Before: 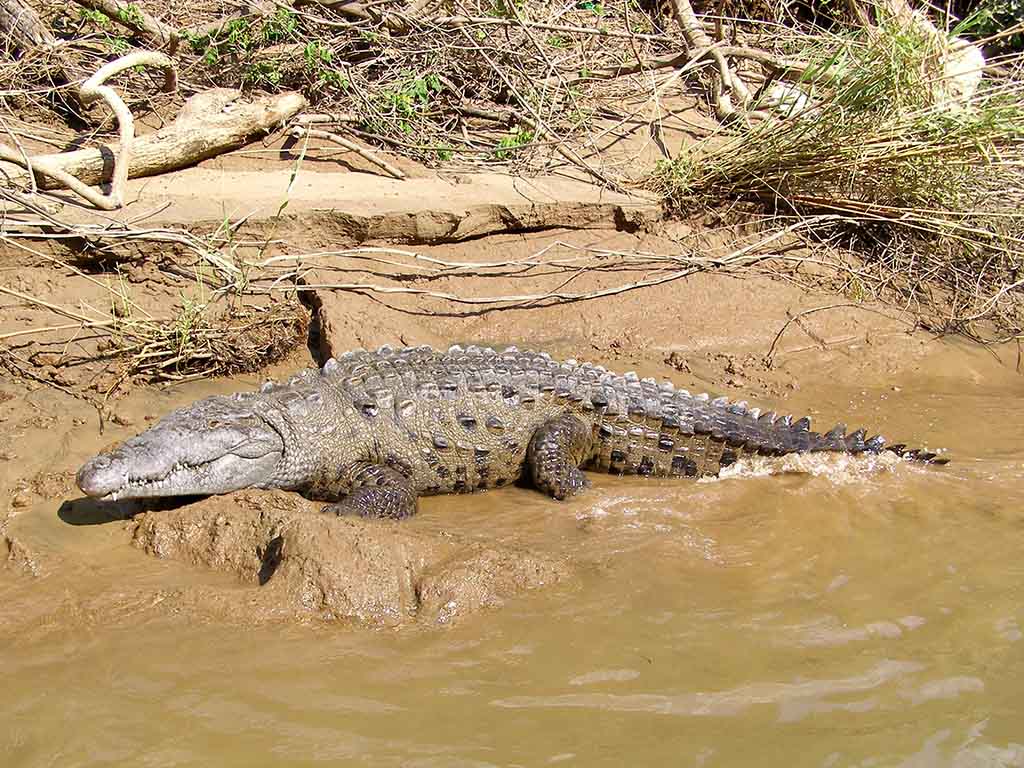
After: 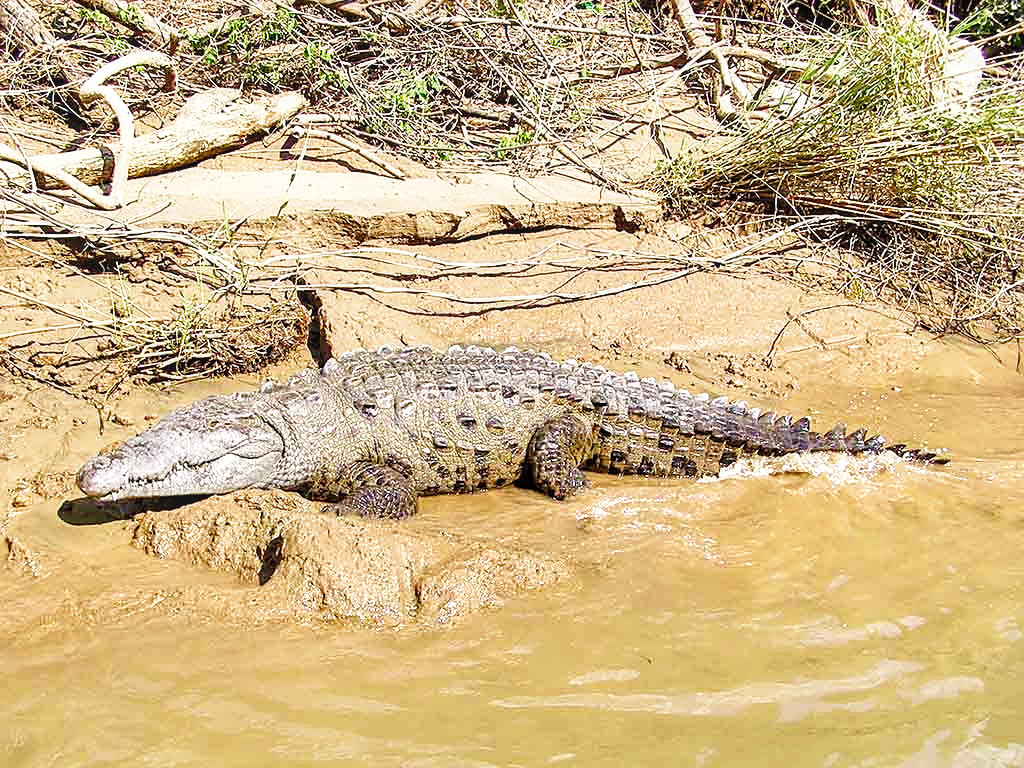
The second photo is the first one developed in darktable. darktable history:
sharpen: on, module defaults
local contrast: detail 130%
velvia: strength 17.18%
base curve: curves: ch0 [(0, 0) (0.028, 0.03) (0.121, 0.232) (0.46, 0.748) (0.859, 0.968) (1, 1)], preserve colors none
